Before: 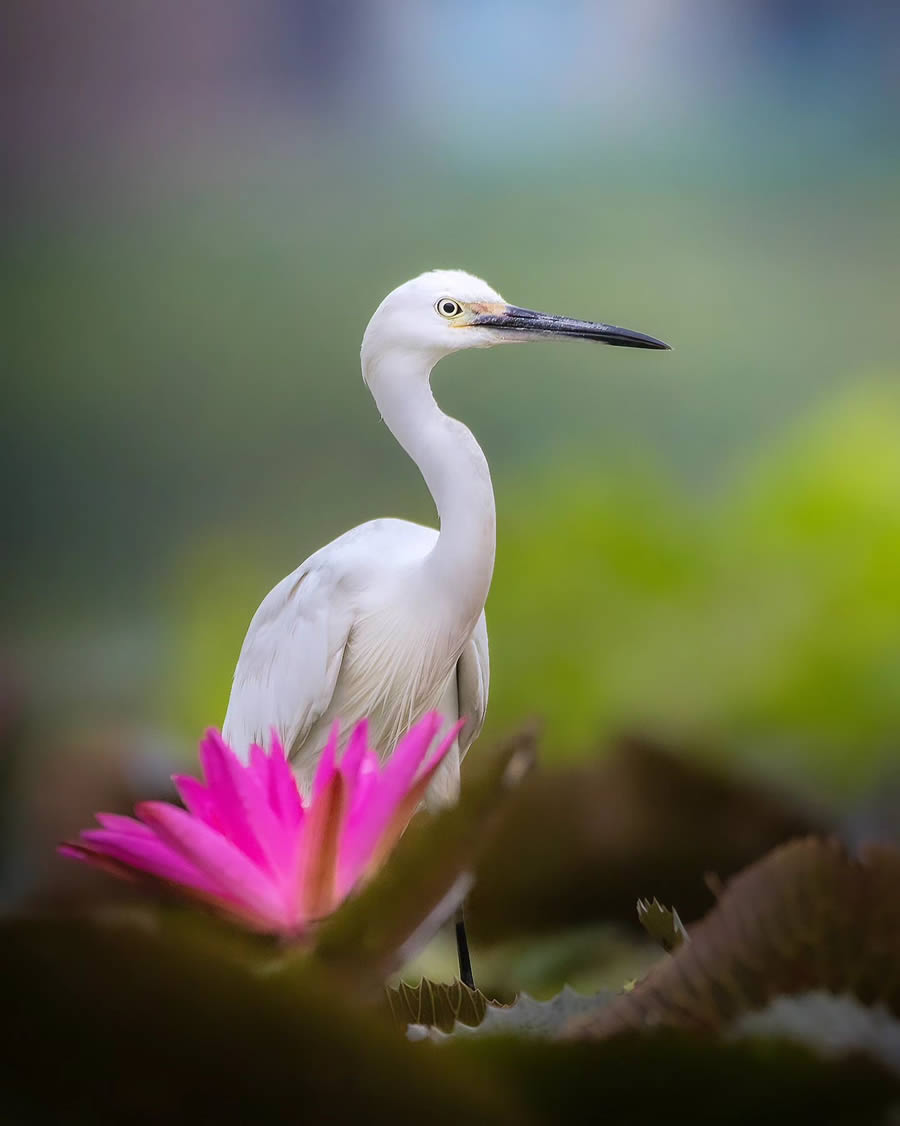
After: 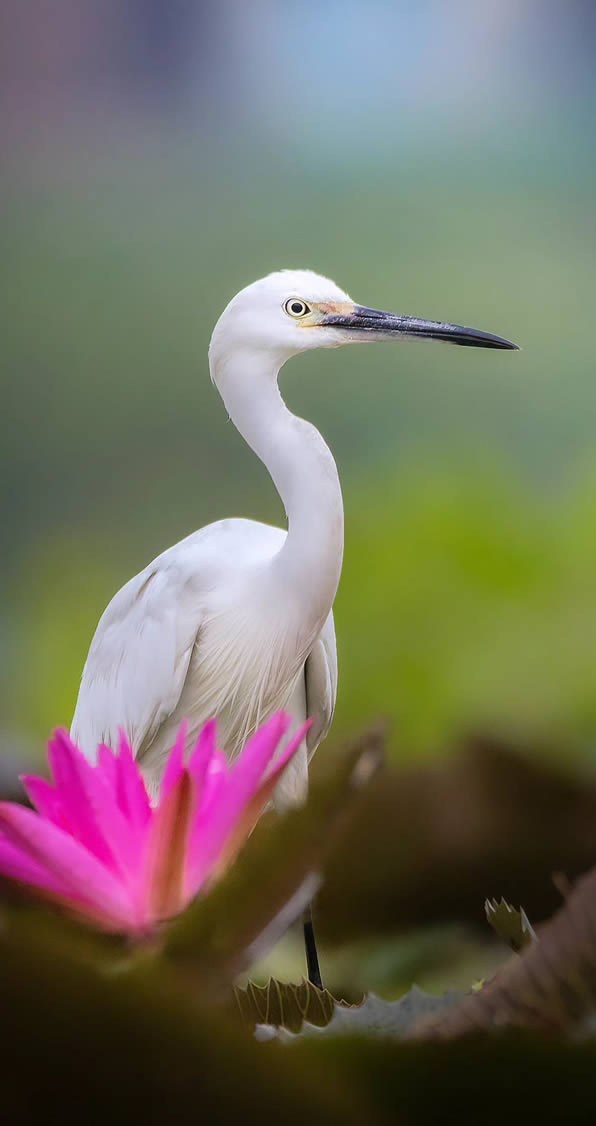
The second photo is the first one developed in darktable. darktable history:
crop: left 16.98%, right 16.77%
